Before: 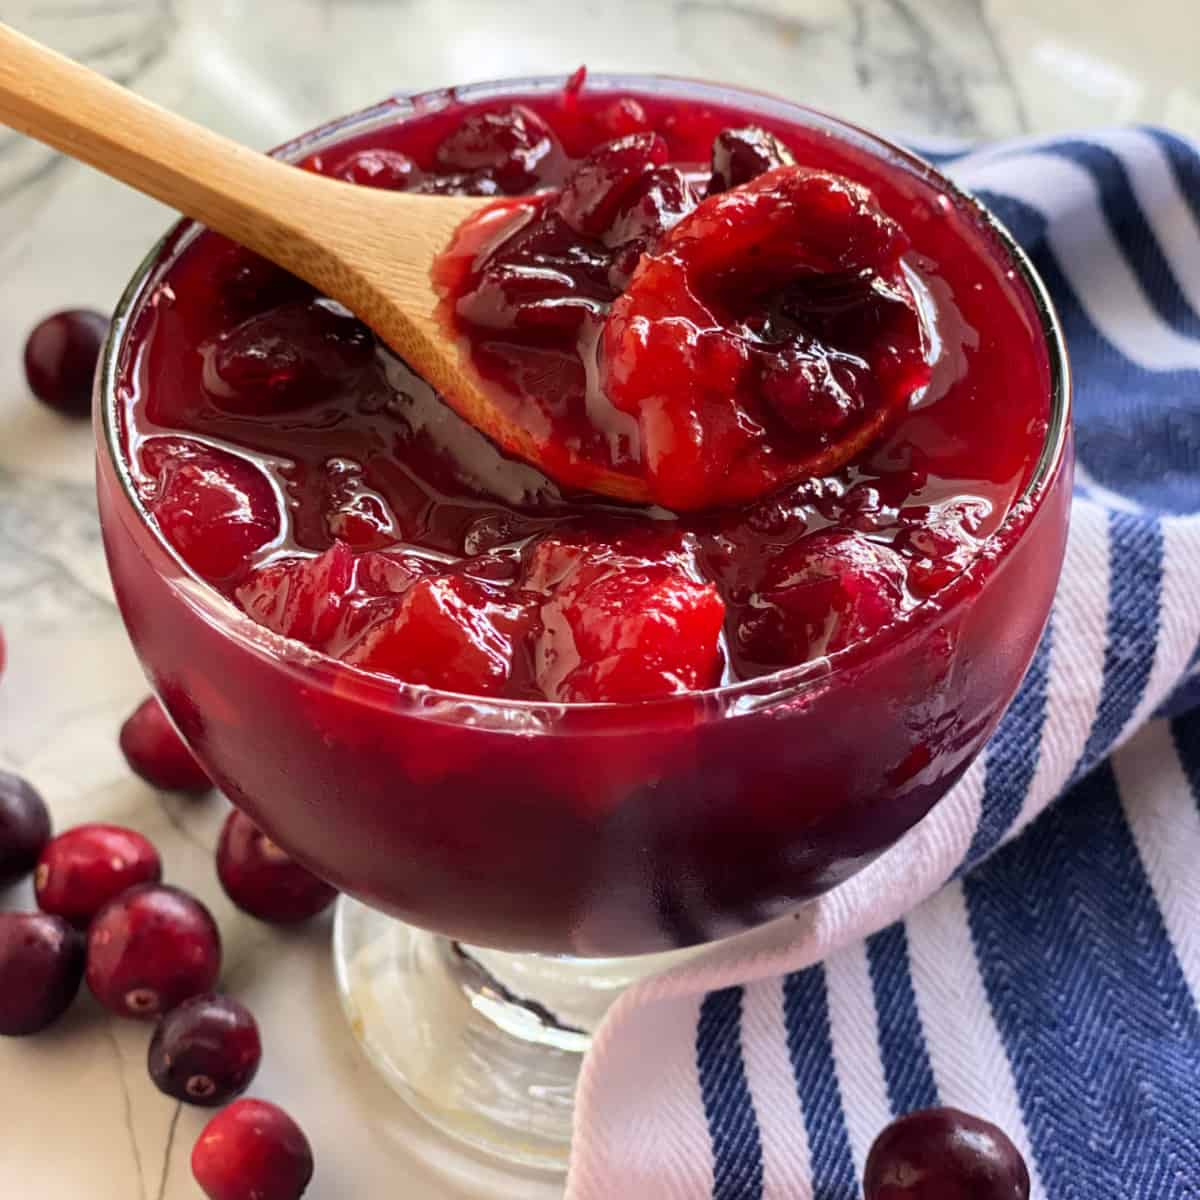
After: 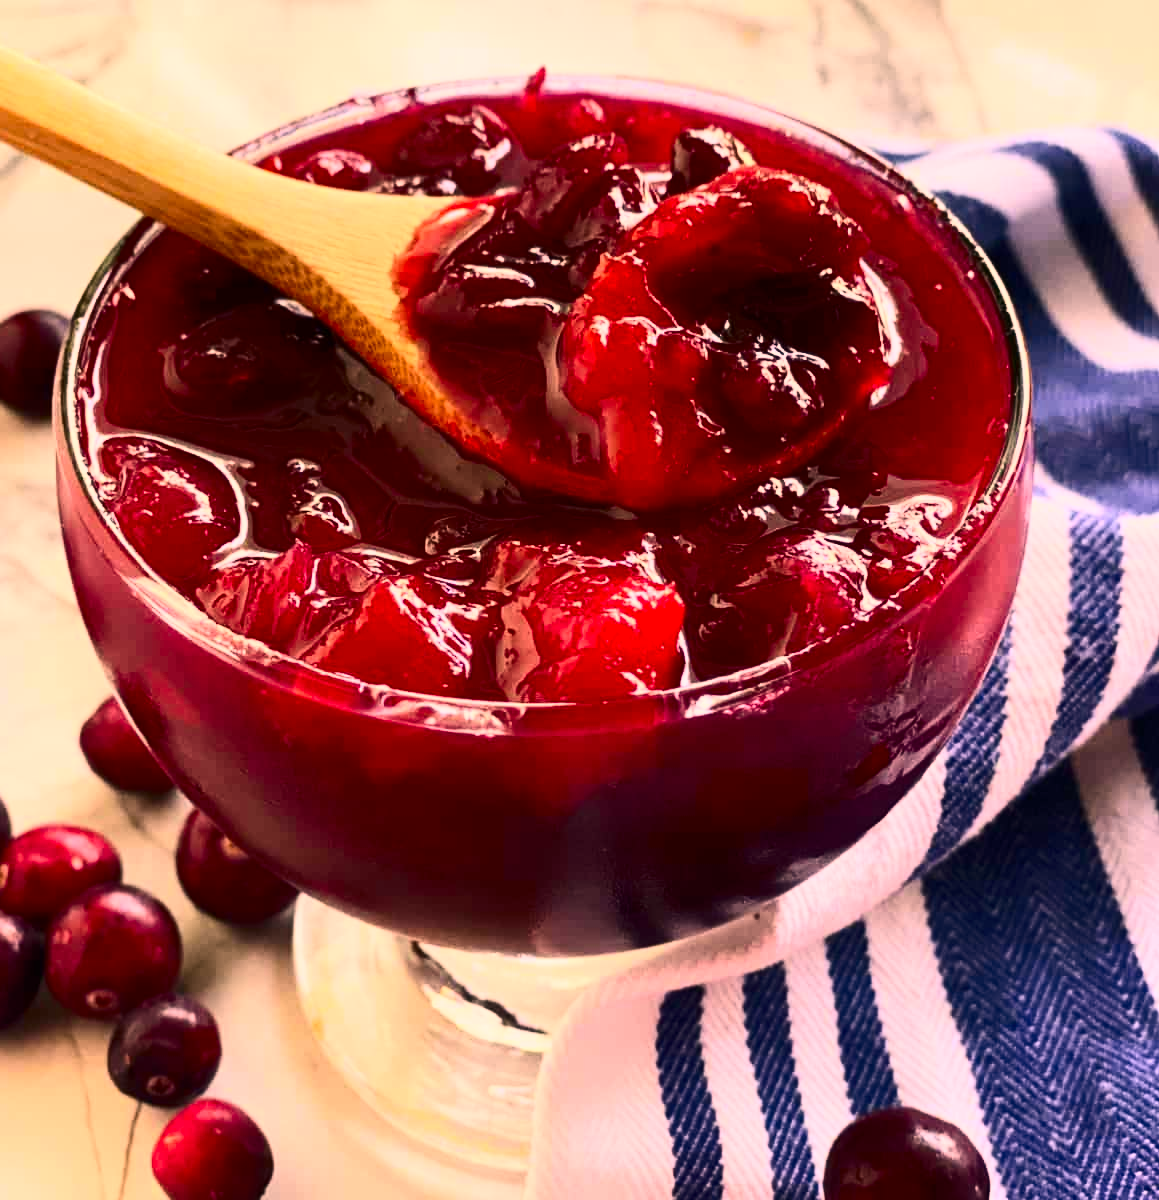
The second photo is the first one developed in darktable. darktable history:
crop and rotate: left 3.359%
color correction: highlights a* 17.47, highlights b* 18.4
contrast brightness saturation: contrast 0.398, brightness 0.099, saturation 0.206
